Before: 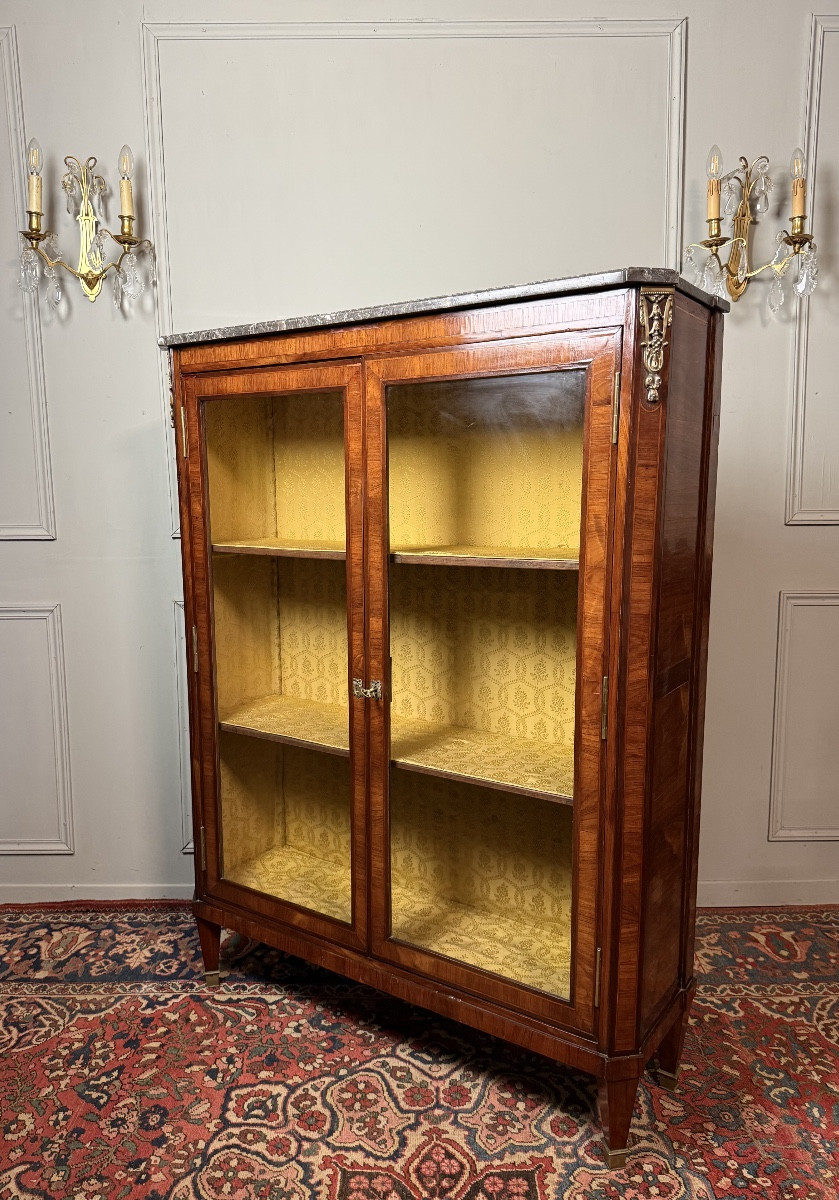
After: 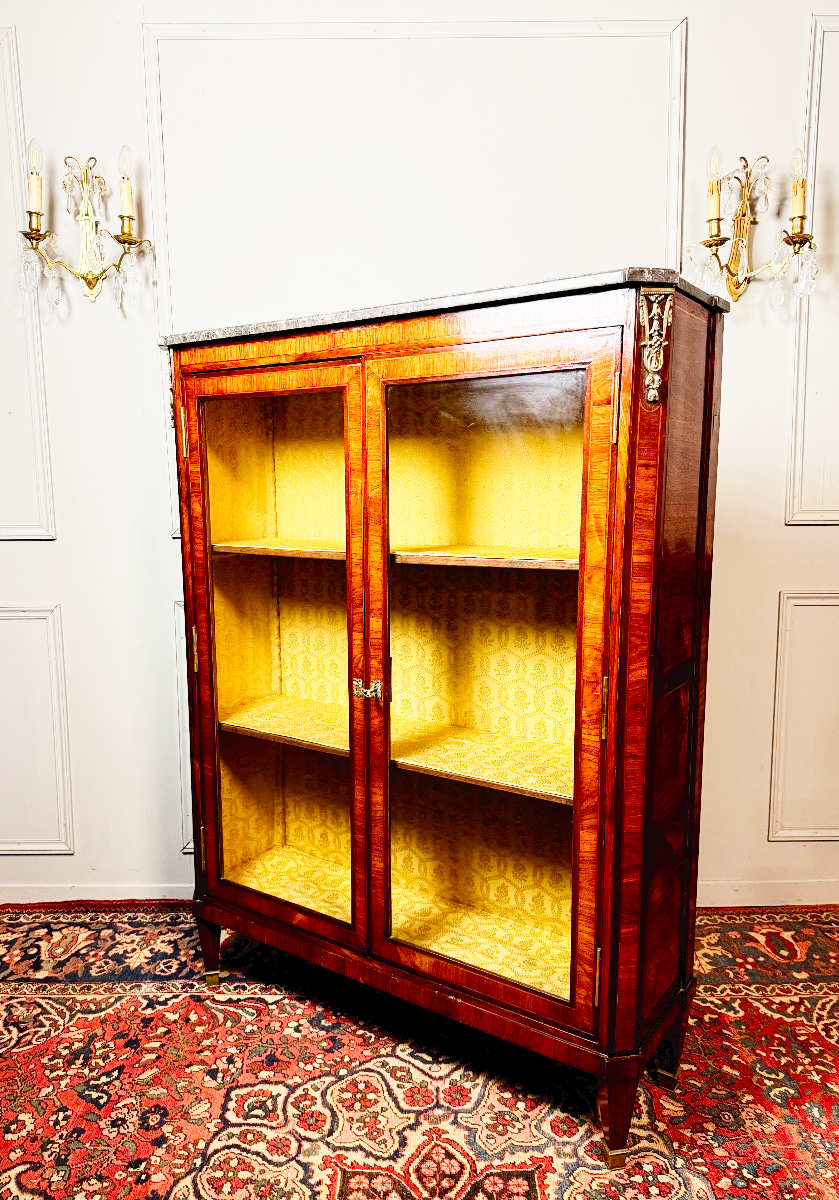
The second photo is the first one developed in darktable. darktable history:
tone curve: curves: ch0 [(0, 0) (0.003, 0.038) (0.011, 0.035) (0.025, 0.03) (0.044, 0.044) (0.069, 0.062) (0.1, 0.087) (0.136, 0.114) (0.177, 0.15) (0.224, 0.193) (0.277, 0.242) (0.335, 0.299) (0.399, 0.361) (0.468, 0.437) (0.543, 0.521) (0.623, 0.614) (0.709, 0.717) (0.801, 0.817) (0.898, 0.913) (1, 1)], color space Lab, independent channels, preserve colors none
contrast brightness saturation: brightness 0.094, saturation 0.194
base curve: curves: ch0 [(0, 0) (0, 0.001) (0.001, 0.001) (0.004, 0.002) (0.007, 0.004) (0.015, 0.013) (0.033, 0.045) (0.052, 0.096) (0.075, 0.17) (0.099, 0.241) (0.163, 0.42) (0.219, 0.55) (0.259, 0.616) (0.327, 0.722) (0.365, 0.765) (0.522, 0.873) (0.547, 0.881) (0.689, 0.919) (0.826, 0.952) (1, 1)], preserve colors none
exposure: black level correction 0.009, exposure -0.161 EV, compensate highlight preservation false
